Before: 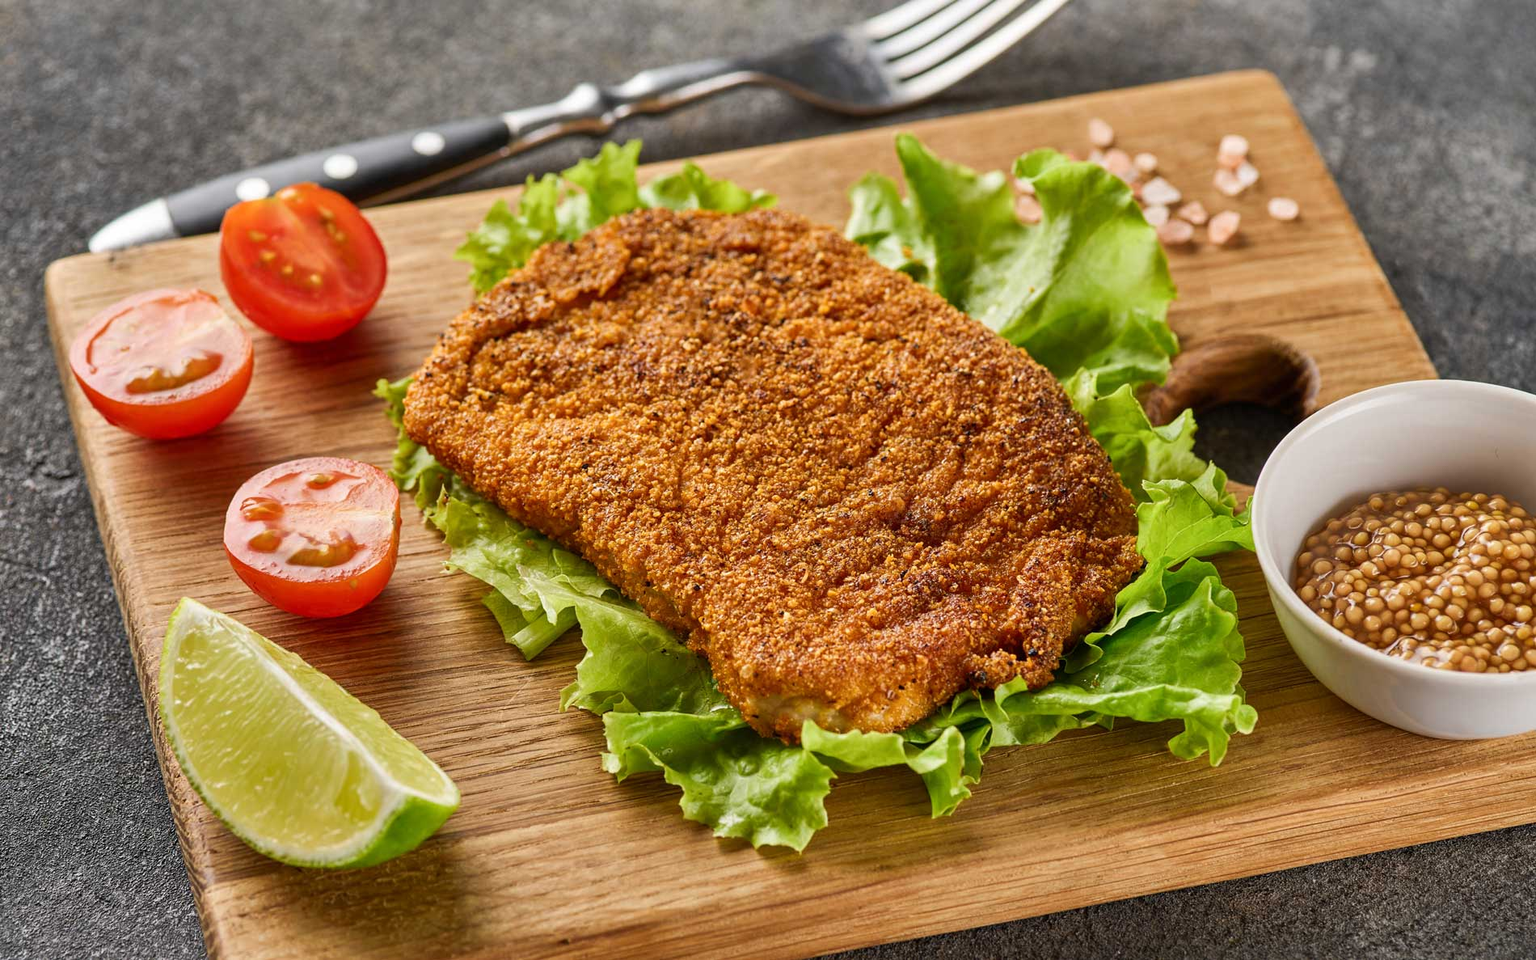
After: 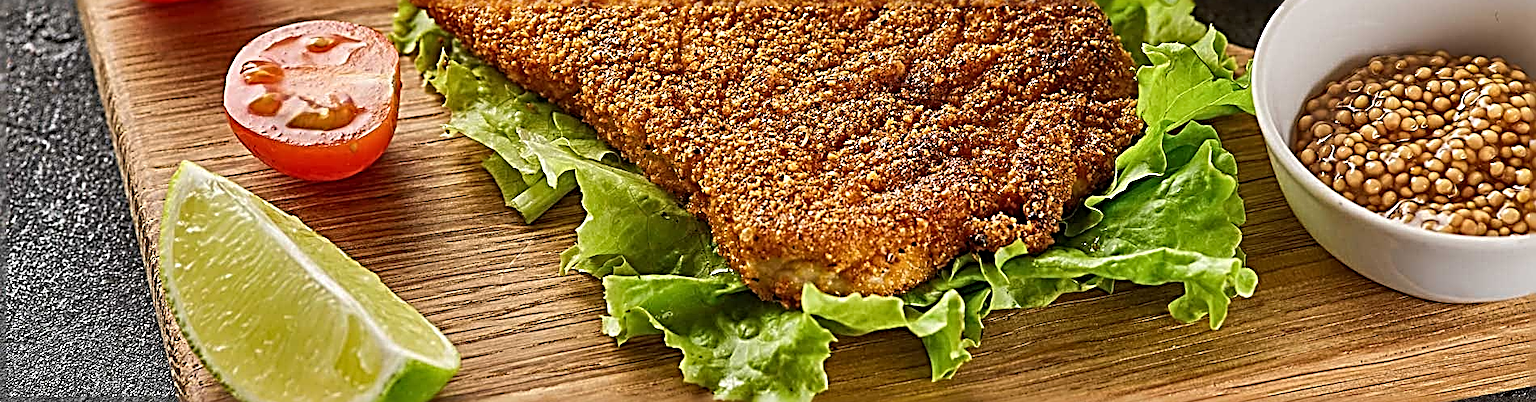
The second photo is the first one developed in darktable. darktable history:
sharpen: radius 3.158, amount 1.731
crop: top 45.551%, bottom 12.262%
